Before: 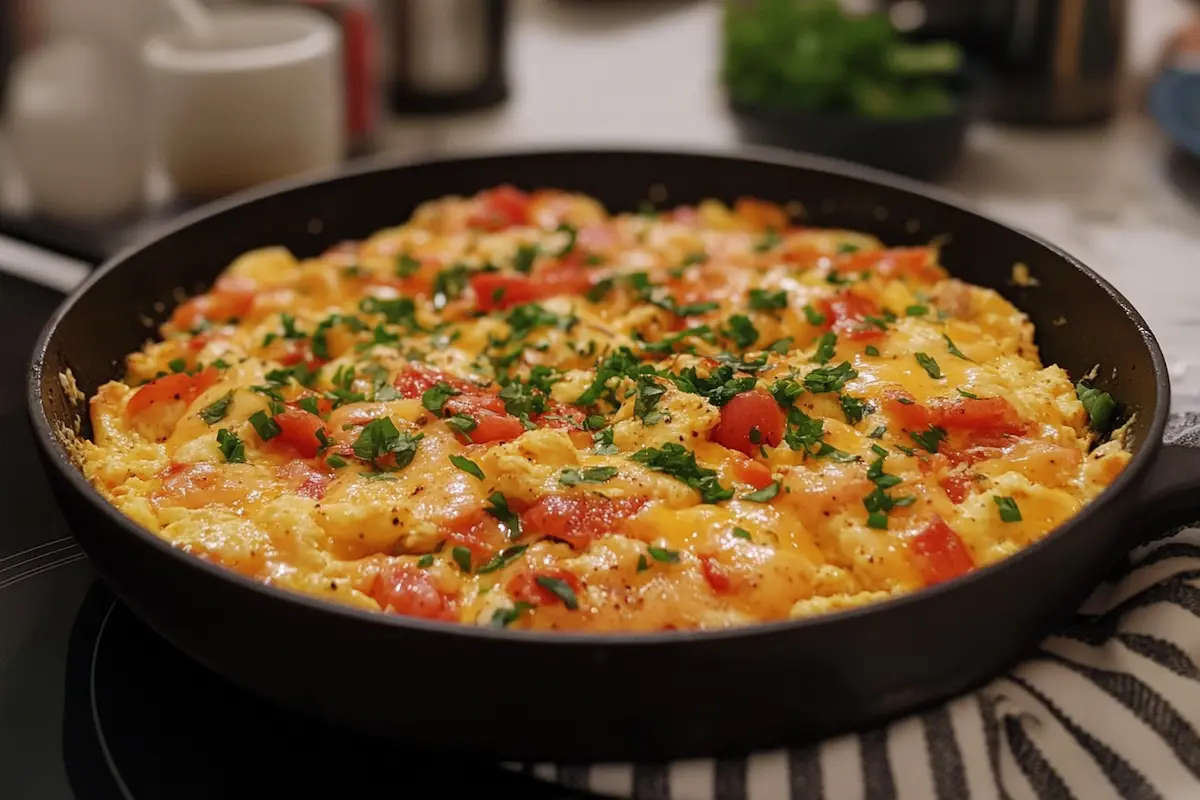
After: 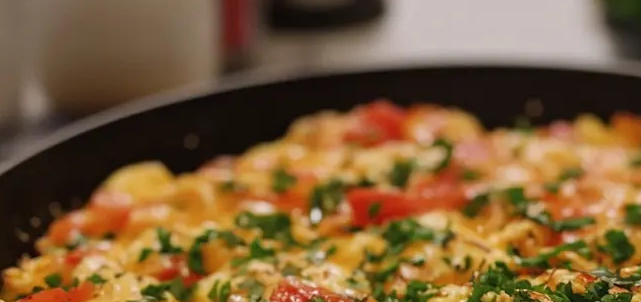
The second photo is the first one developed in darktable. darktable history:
crop: left 10.353%, top 10.636%, right 36.196%, bottom 51.502%
